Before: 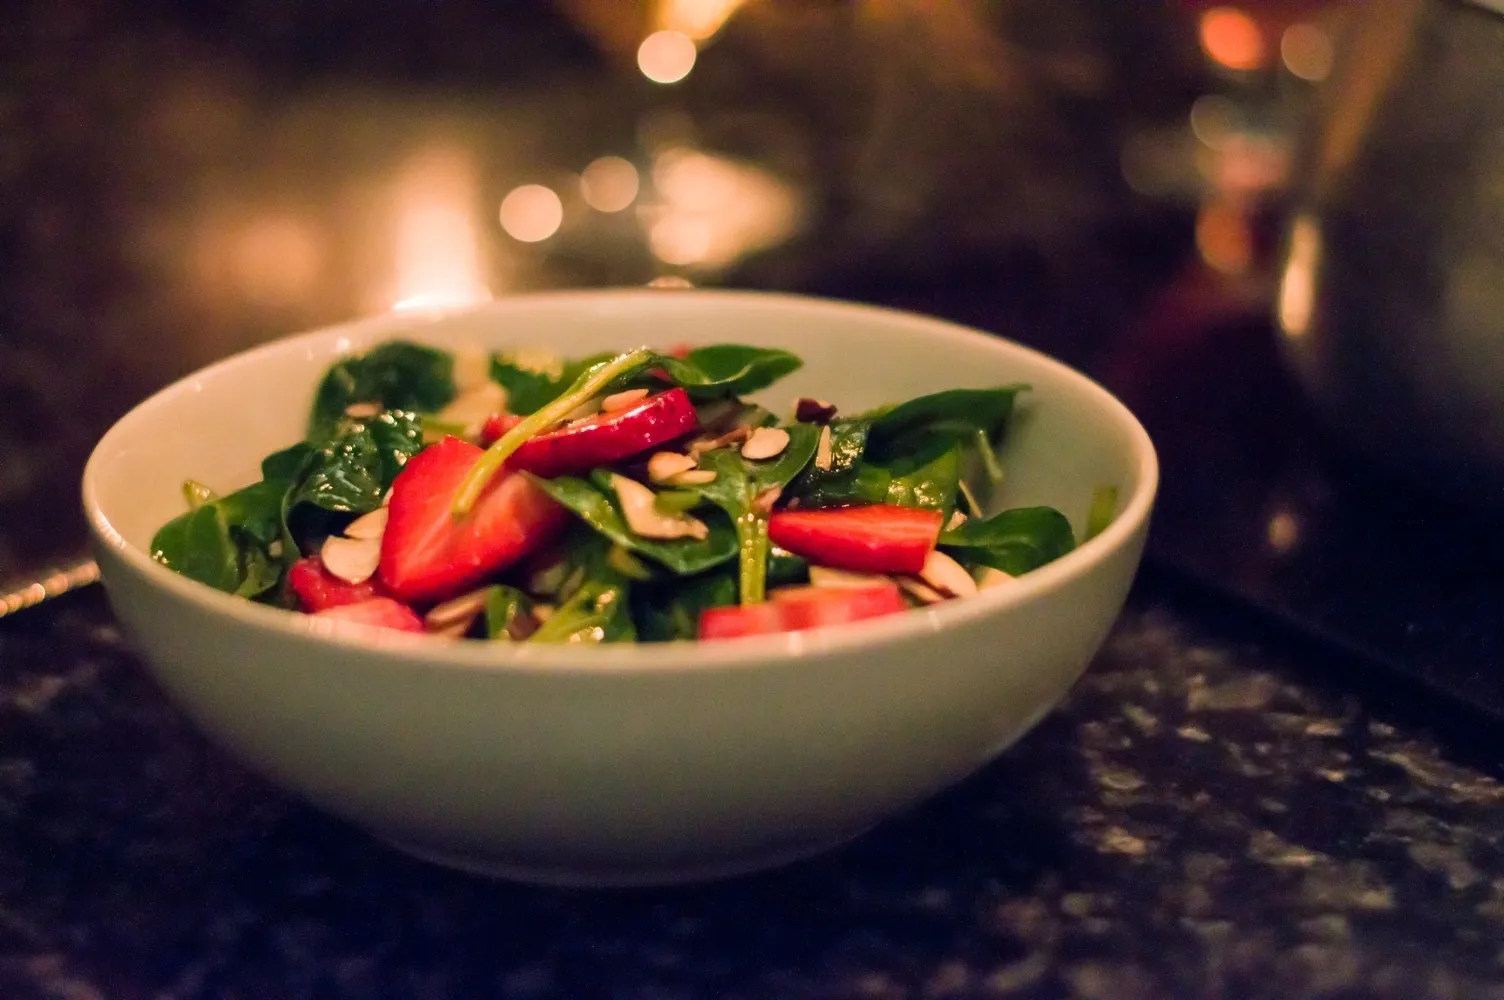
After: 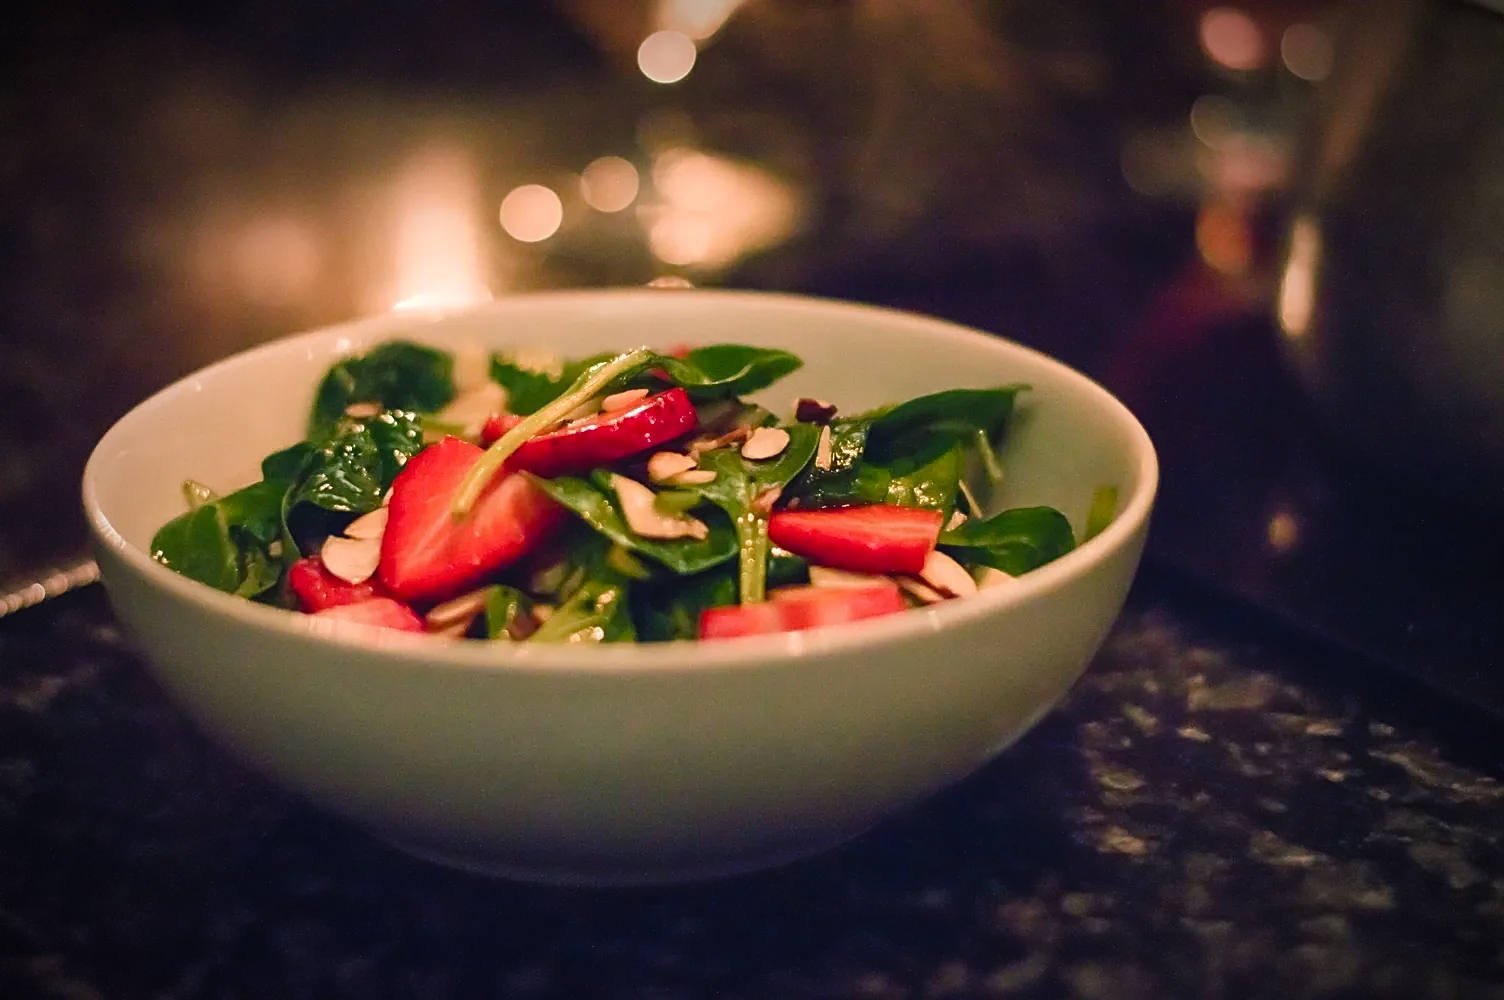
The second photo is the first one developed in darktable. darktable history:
color balance rgb: shadows lift › chroma 2%, shadows lift › hue 250°, power › hue 326.4°, highlights gain › chroma 2%, highlights gain › hue 64.8°, global offset › luminance 0.5%, global offset › hue 58.8°, perceptual saturation grading › highlights -25%, perceptual saturation grading › shadows 30%, global vibrance 15%
vignetting: fall-off start 67.5%, fall-off radius 67.23%, brightness -0.813, automatic ratio true
sharpen: amount 0.55
